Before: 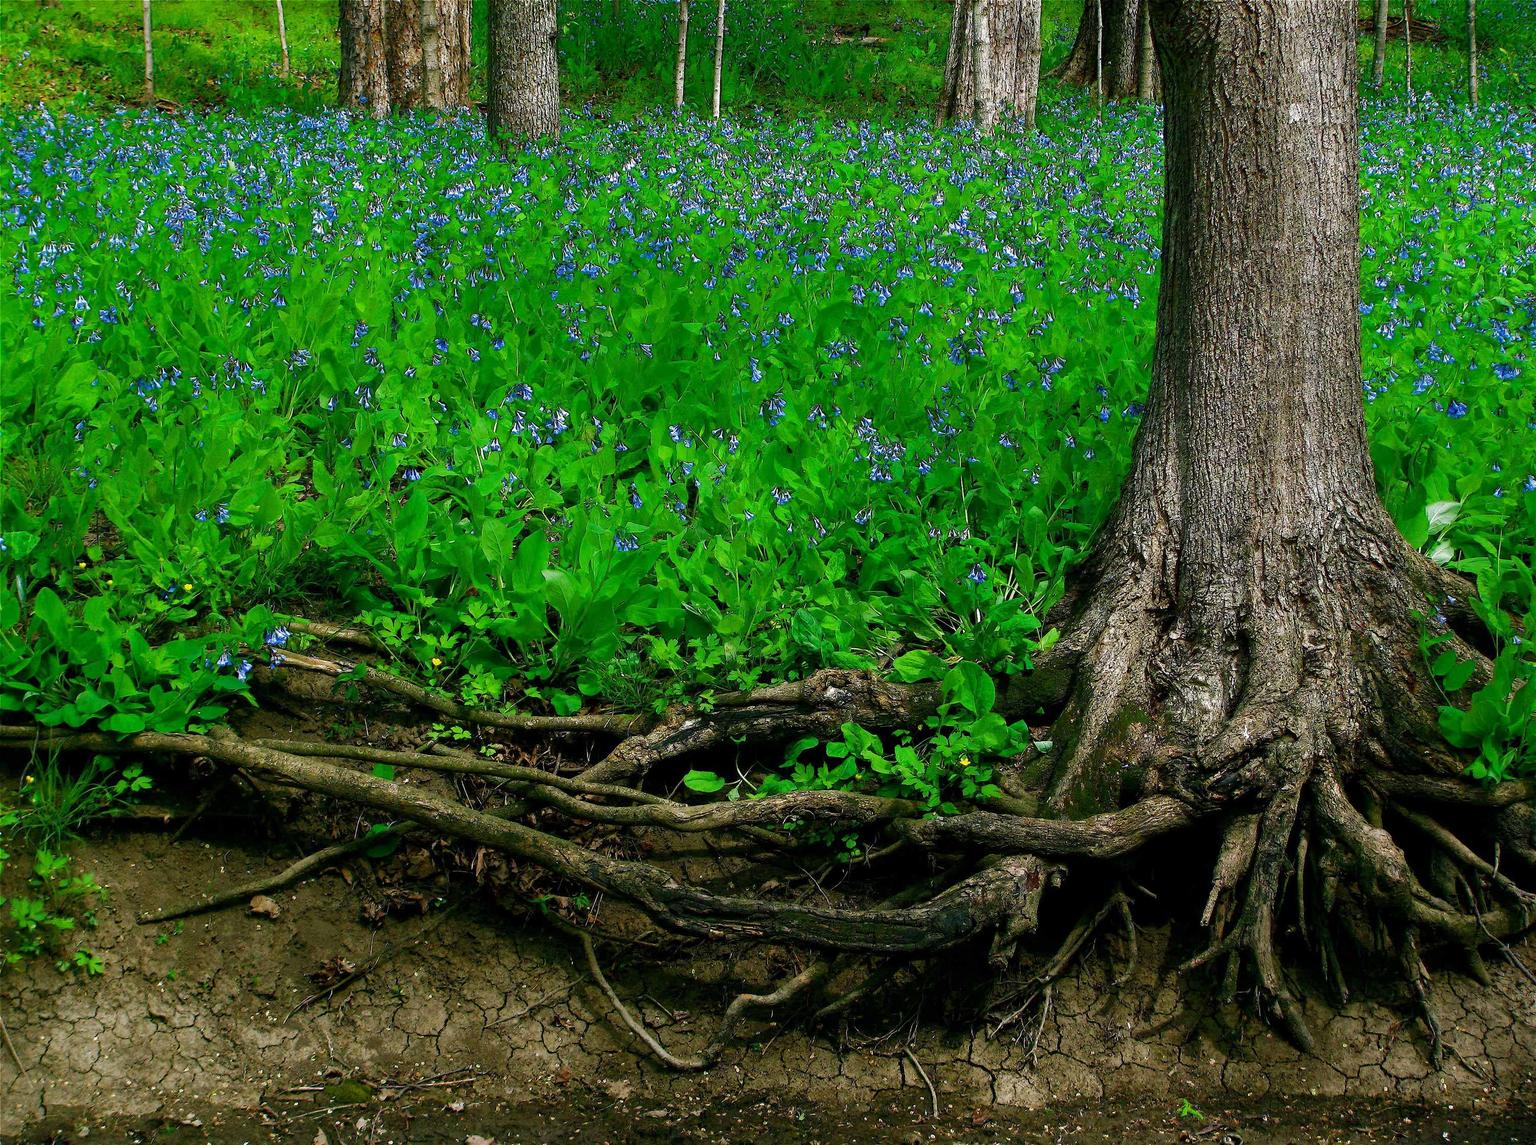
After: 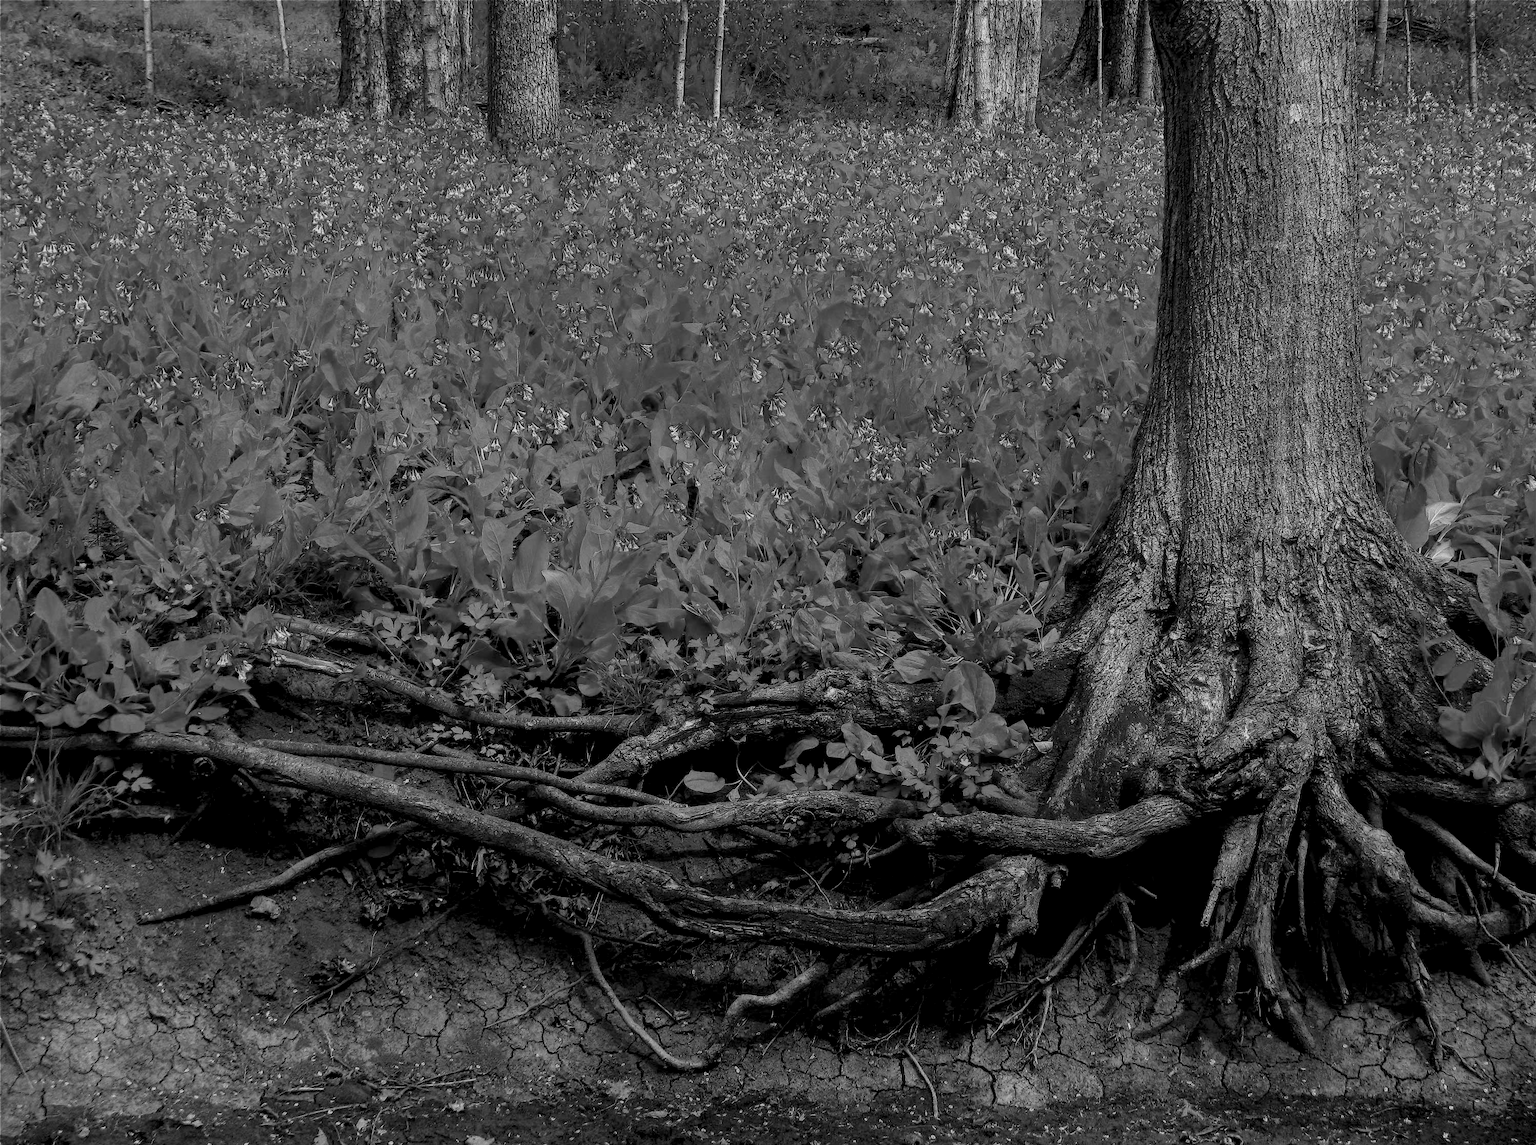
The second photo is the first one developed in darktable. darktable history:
tone equalizer: -8 EV 0.25 EV, -7 EV 0.417 EV, -6 EV 0.417 EV, -5 EV 0.25 EV, -3 EV -0.25 EV, -2 EV -0.417 EV, -1 EV -0.417 EV, +0 EV -0.25 EV, edges refinement/feathering 500, mask exposure compensation -1.57 EV, preserve details guided filter
local contrast: on, module defaults
color calibration: output gray [0.21, 0.42, 0.37, 0], gray › normalize channels true, illuminant same as pipeline (D50), adaptation XYZ, x 0.346, y 0.359, gamut compression 0
